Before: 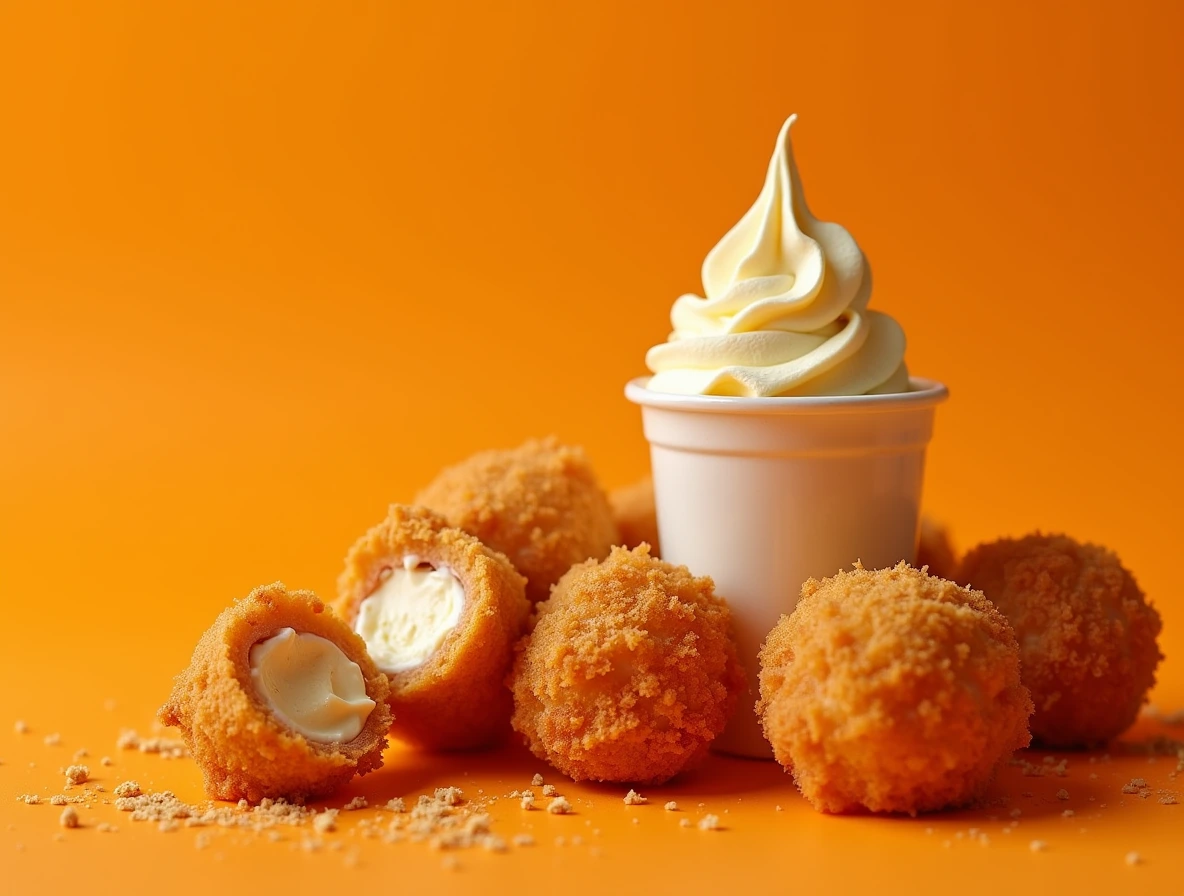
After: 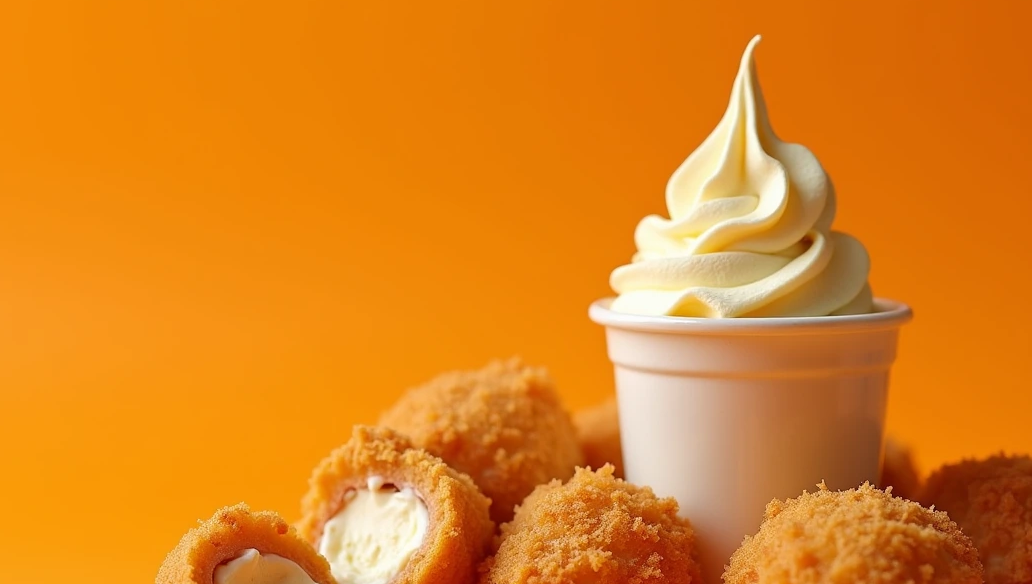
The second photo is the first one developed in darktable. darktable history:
crop: left 3.113%, top 8.894%, right 9.658%, bottom 25.894%
